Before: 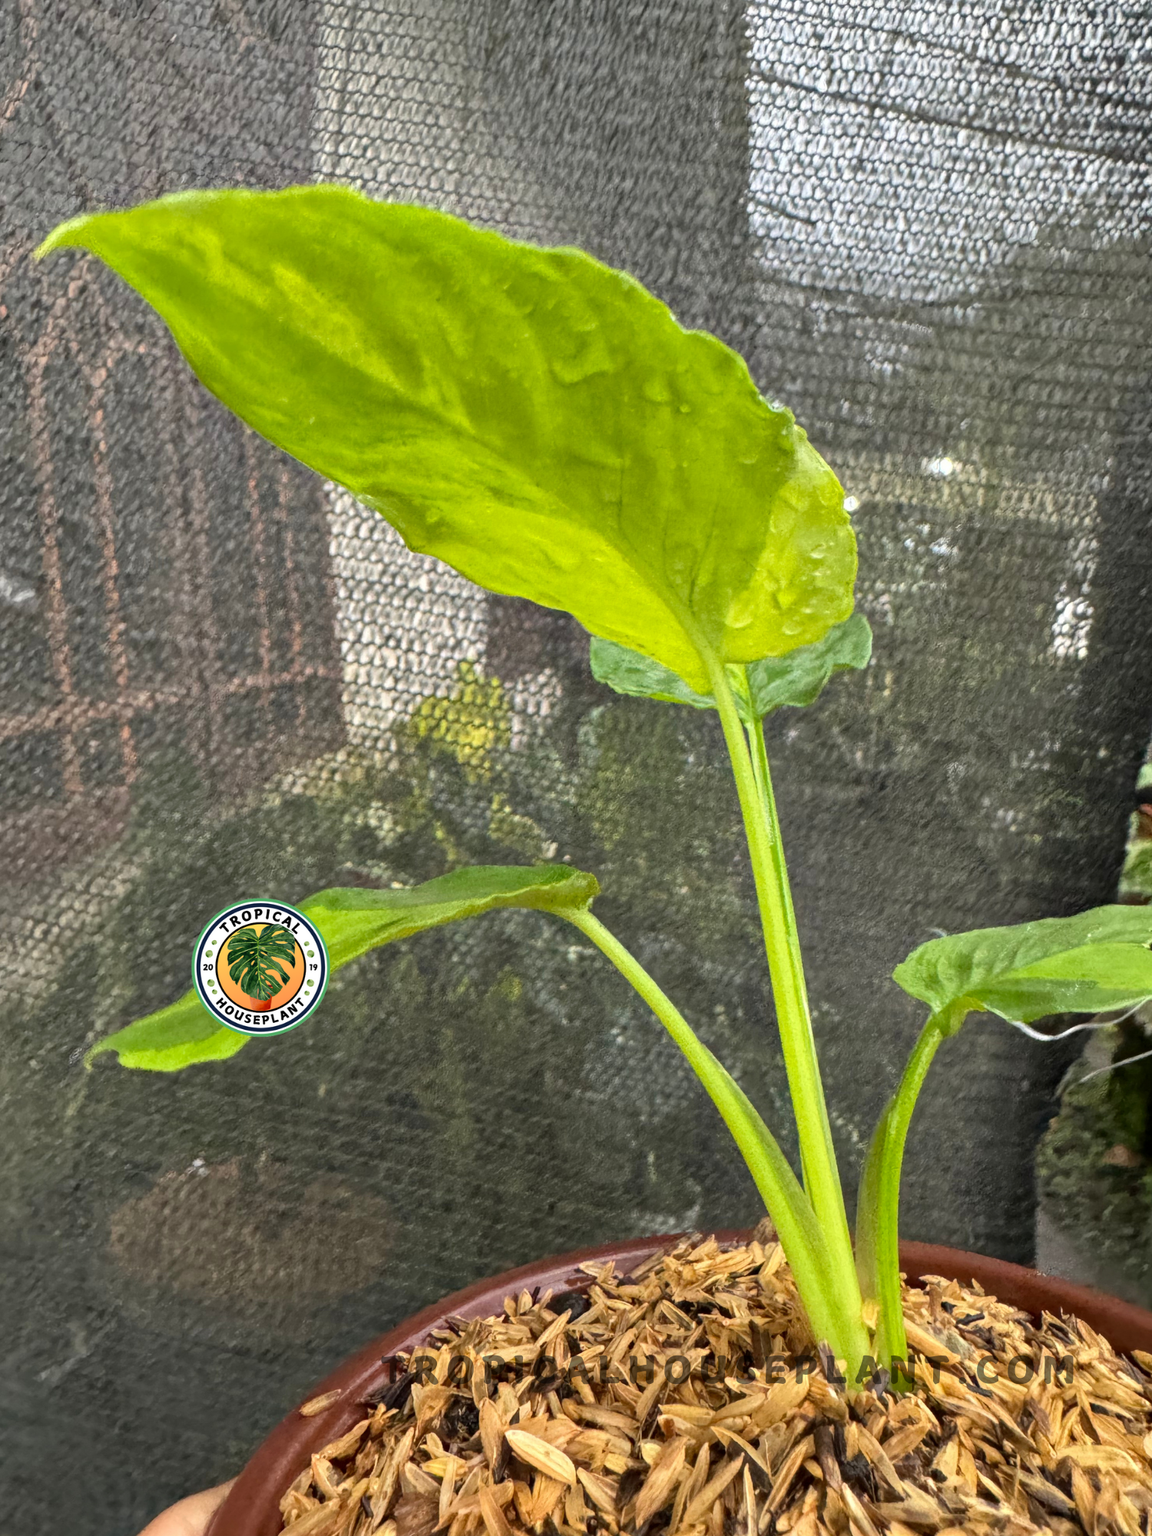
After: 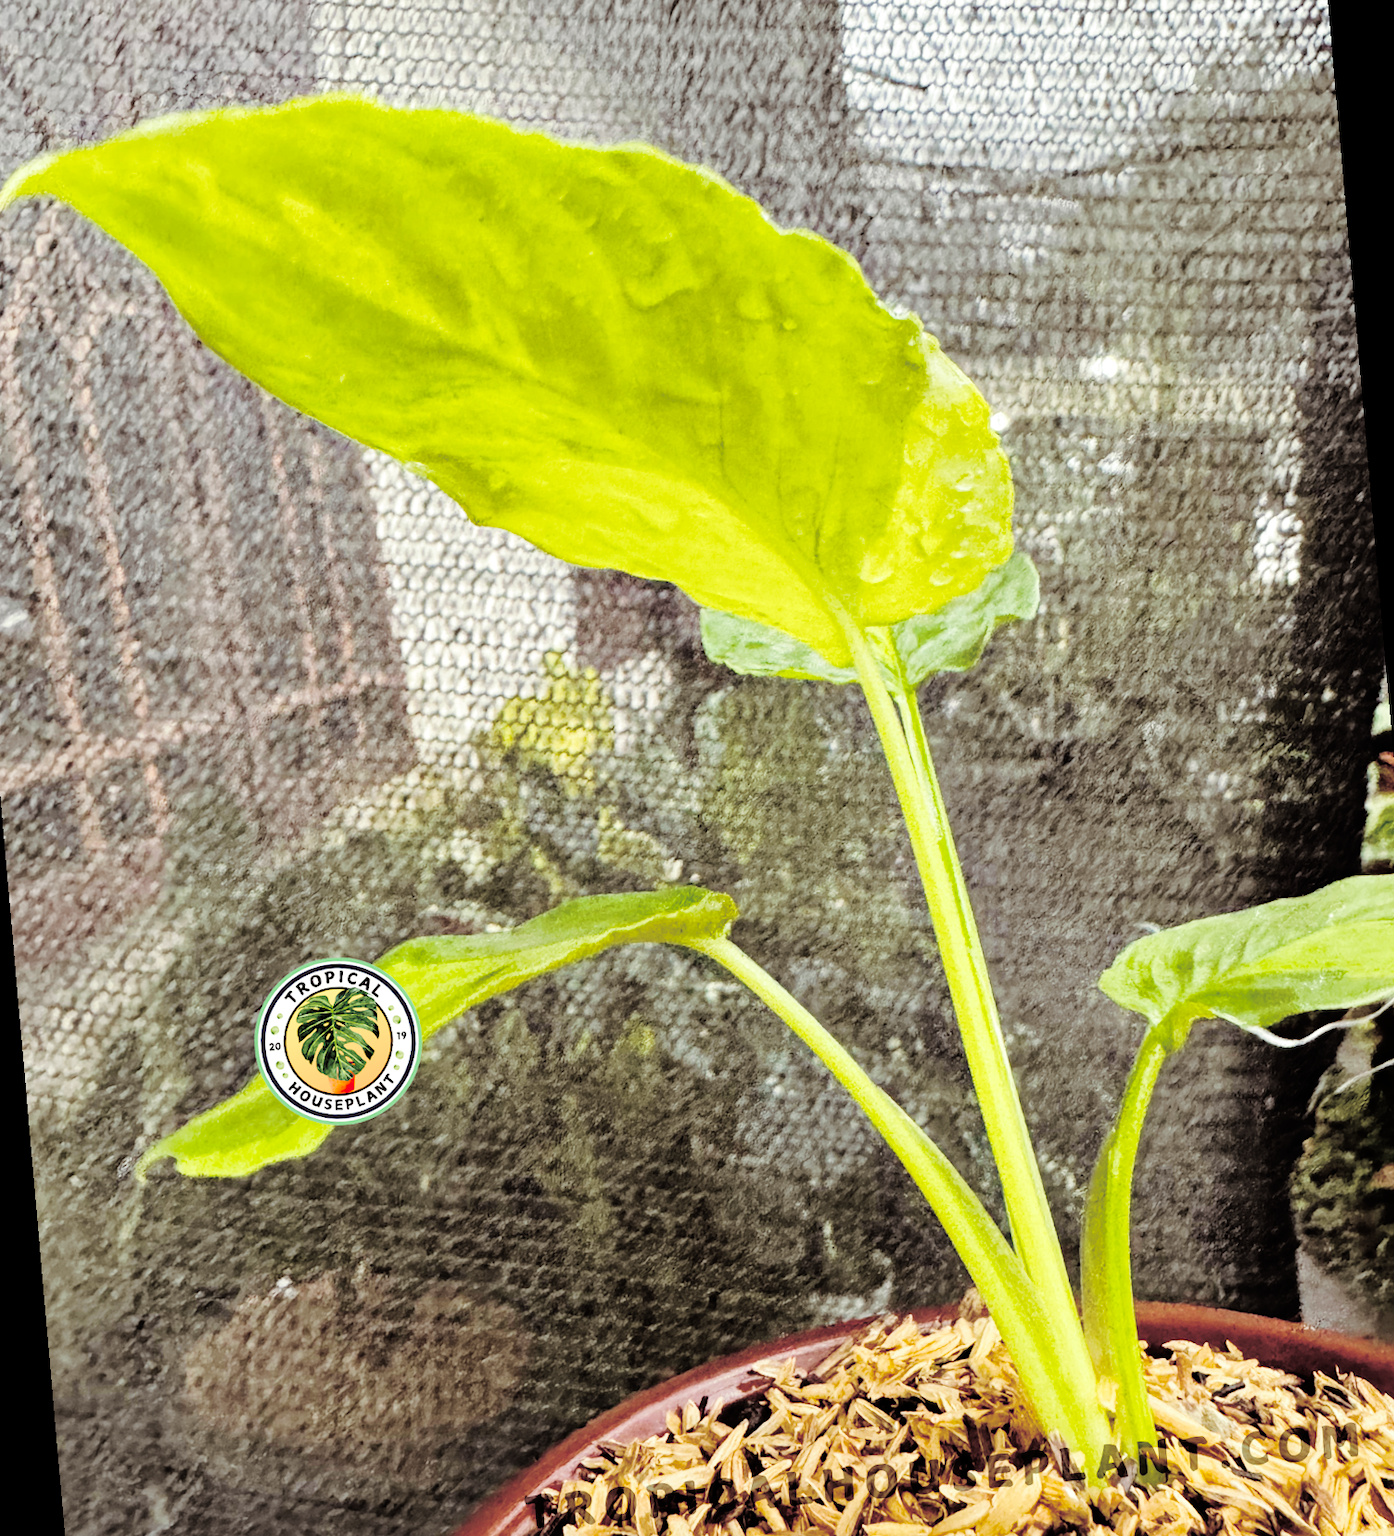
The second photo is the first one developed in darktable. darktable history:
exposure: exposure 0.127 EV, compensate highlight preservation false
split-toning: shadows › saturation 0.2
base curve: curves: ch0 [(0, 0) (0.036, 0.01) (0.123, 0.254) (0.258, 0.504) (0.507, 0.748) (1, 1)], preserve colors none
rotate and perspective: rotation -5°, crop left 0.05, crop right 0.952, crop top 0.11, crop bottom 0.89
